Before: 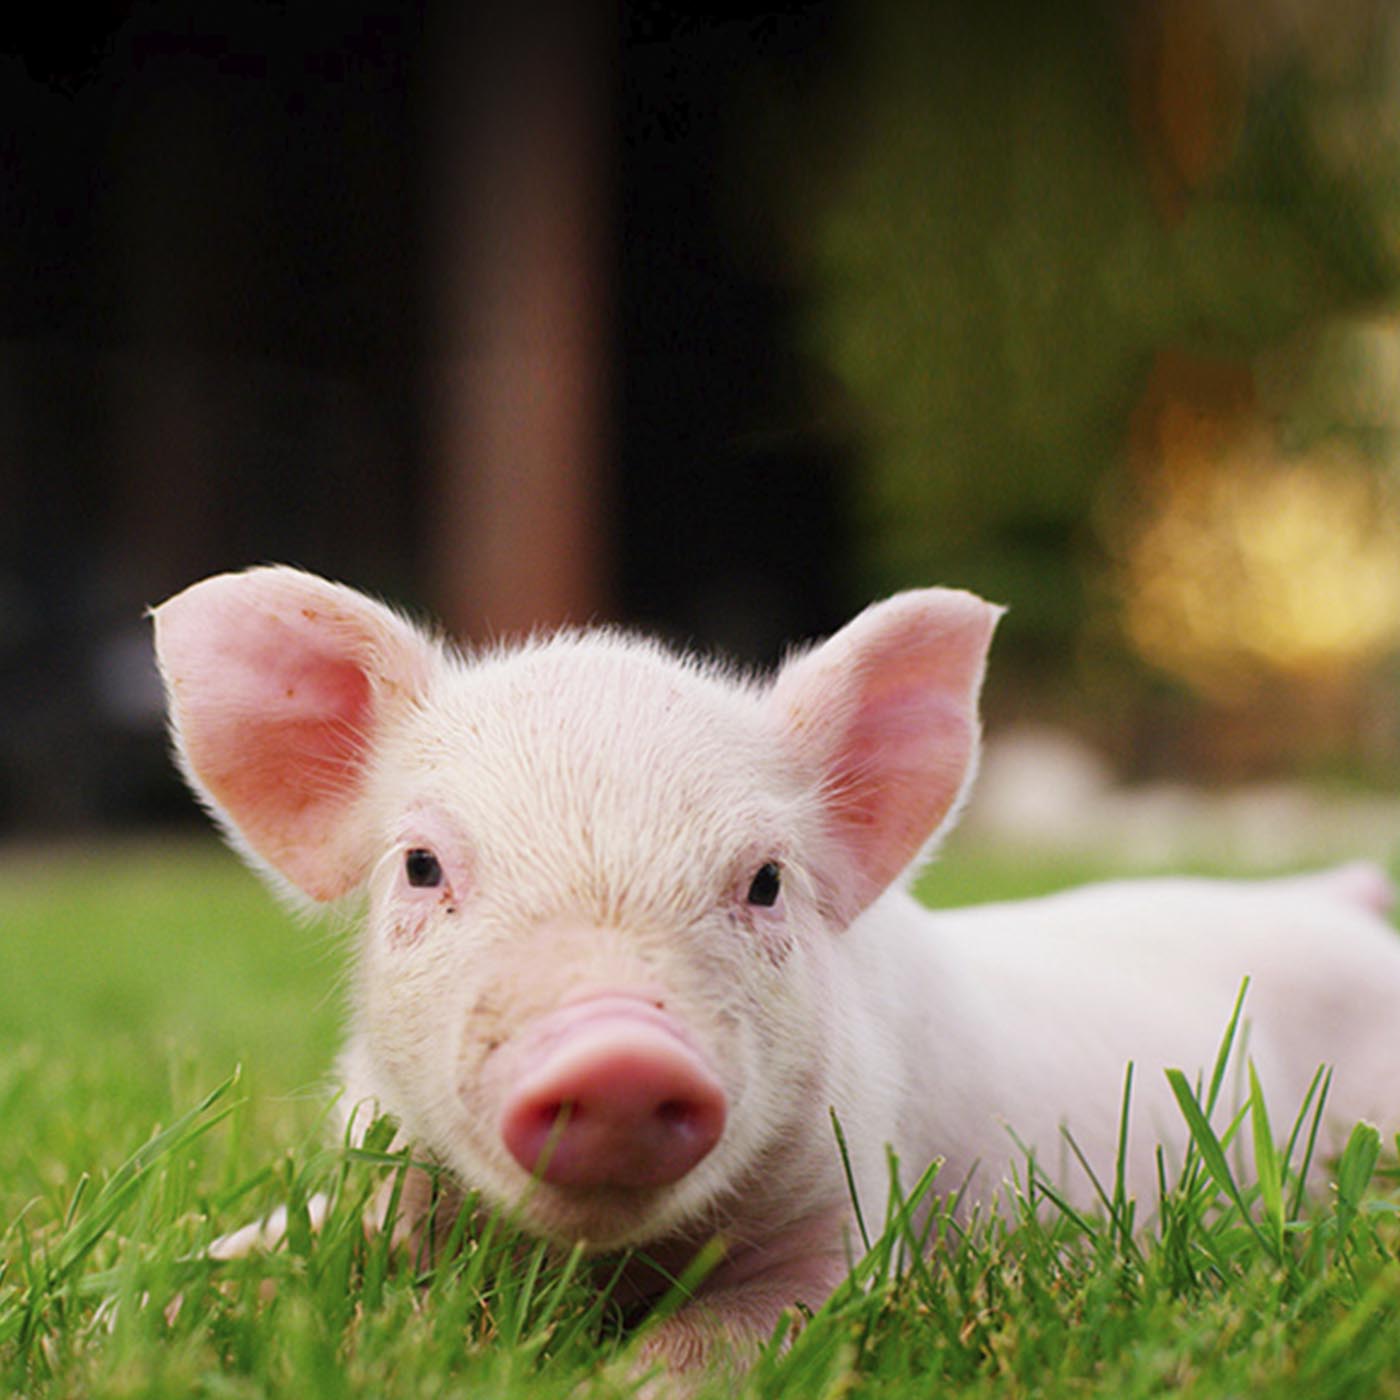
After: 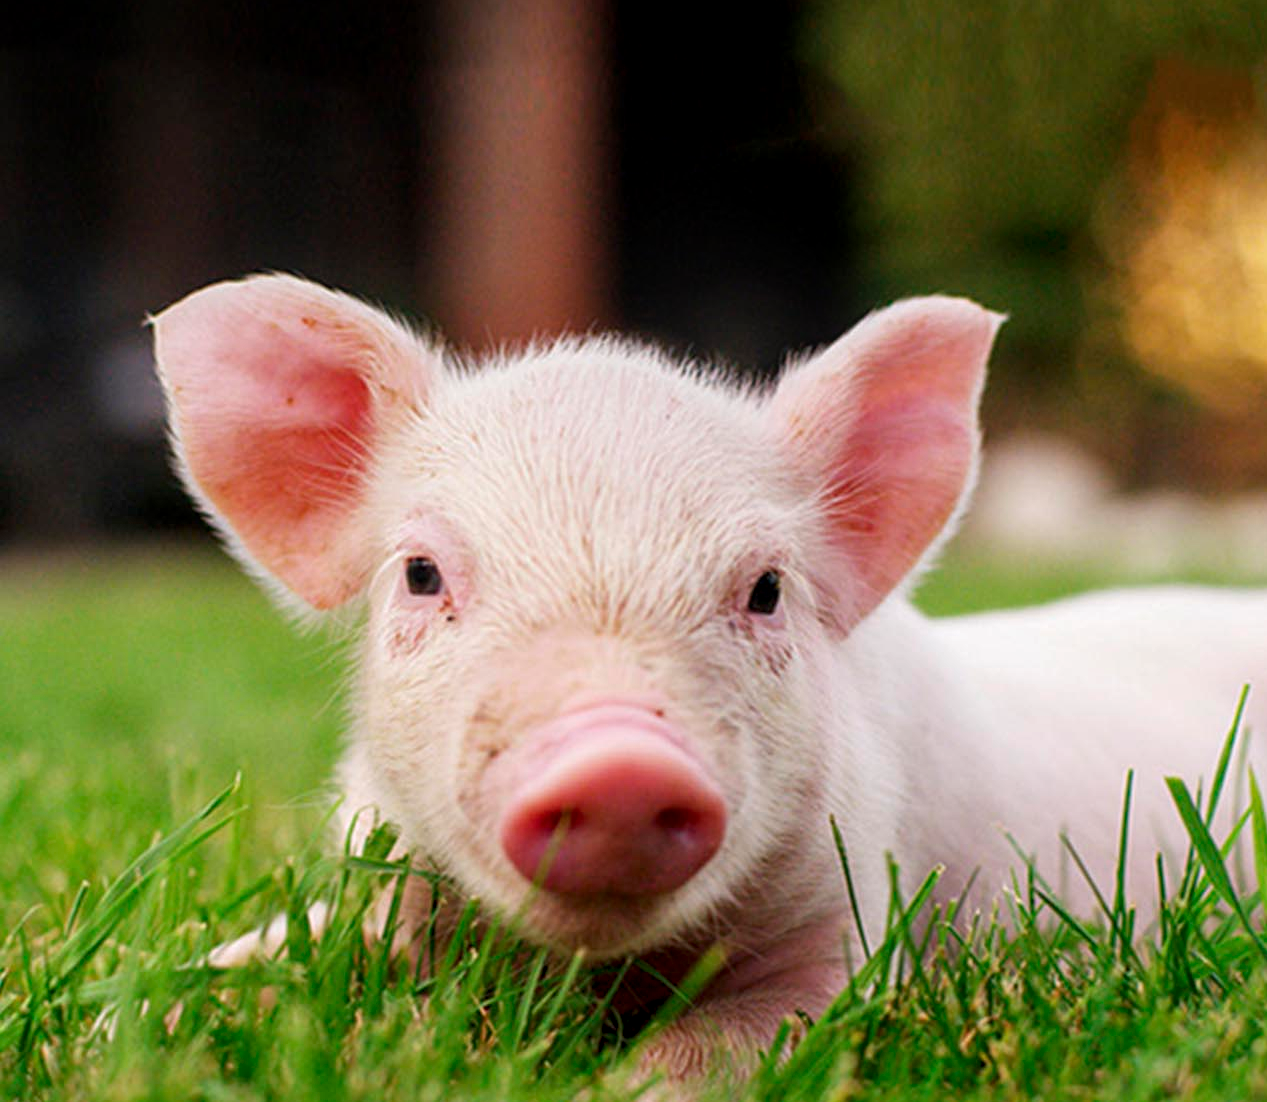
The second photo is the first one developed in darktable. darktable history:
local contrast: detail 130%
crop: top 20.916%, right 9.437%, bottom 0.316%
